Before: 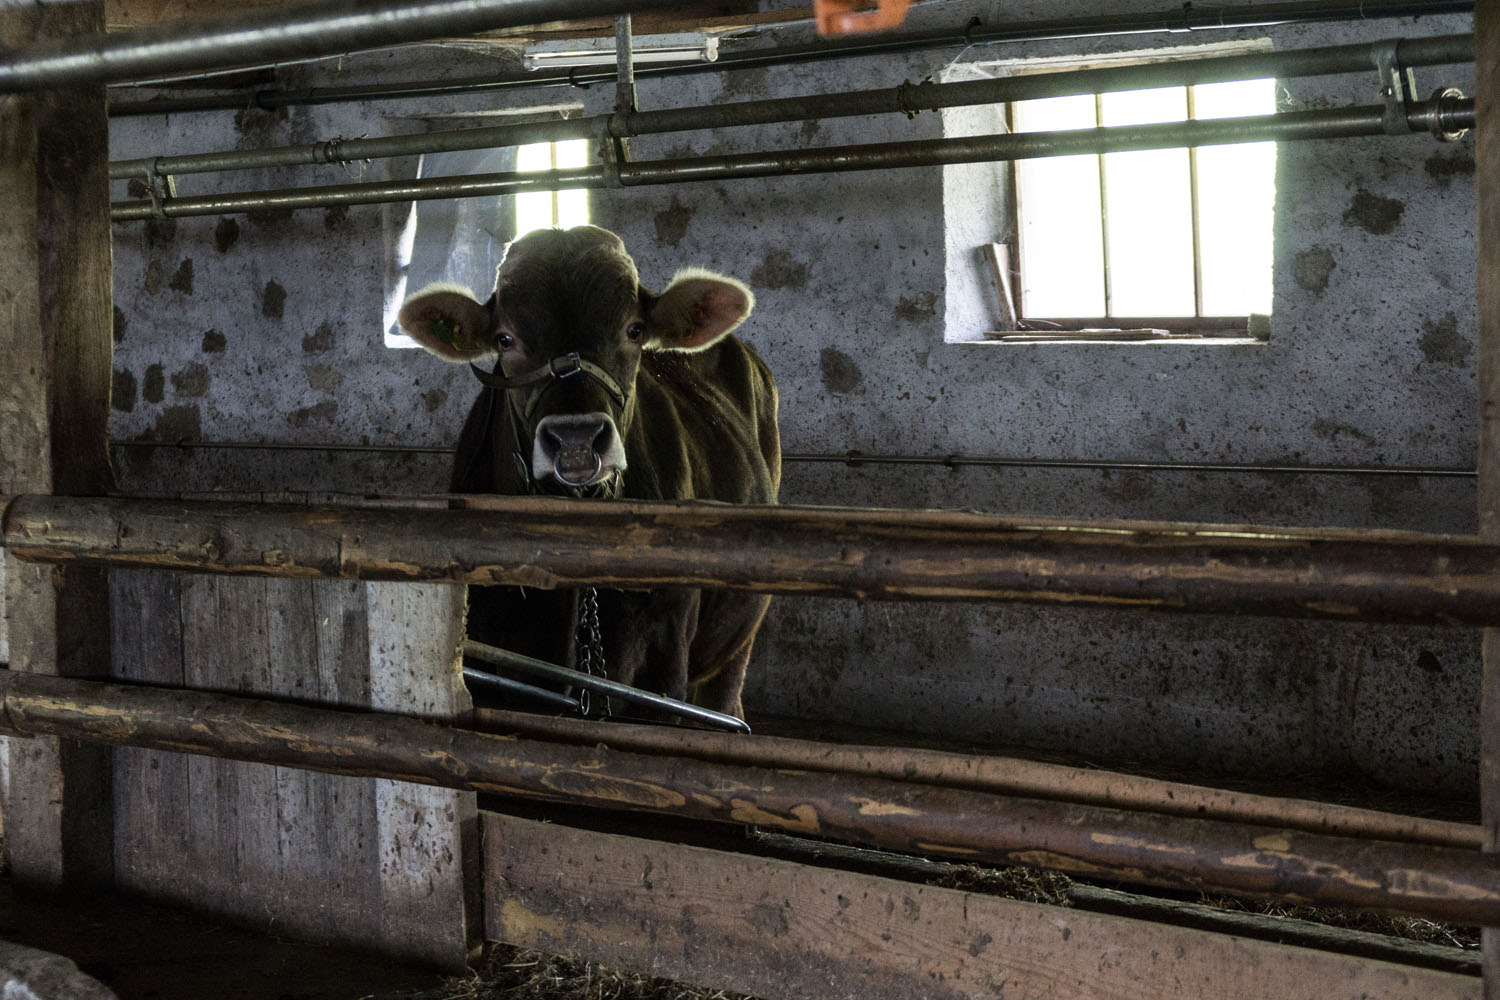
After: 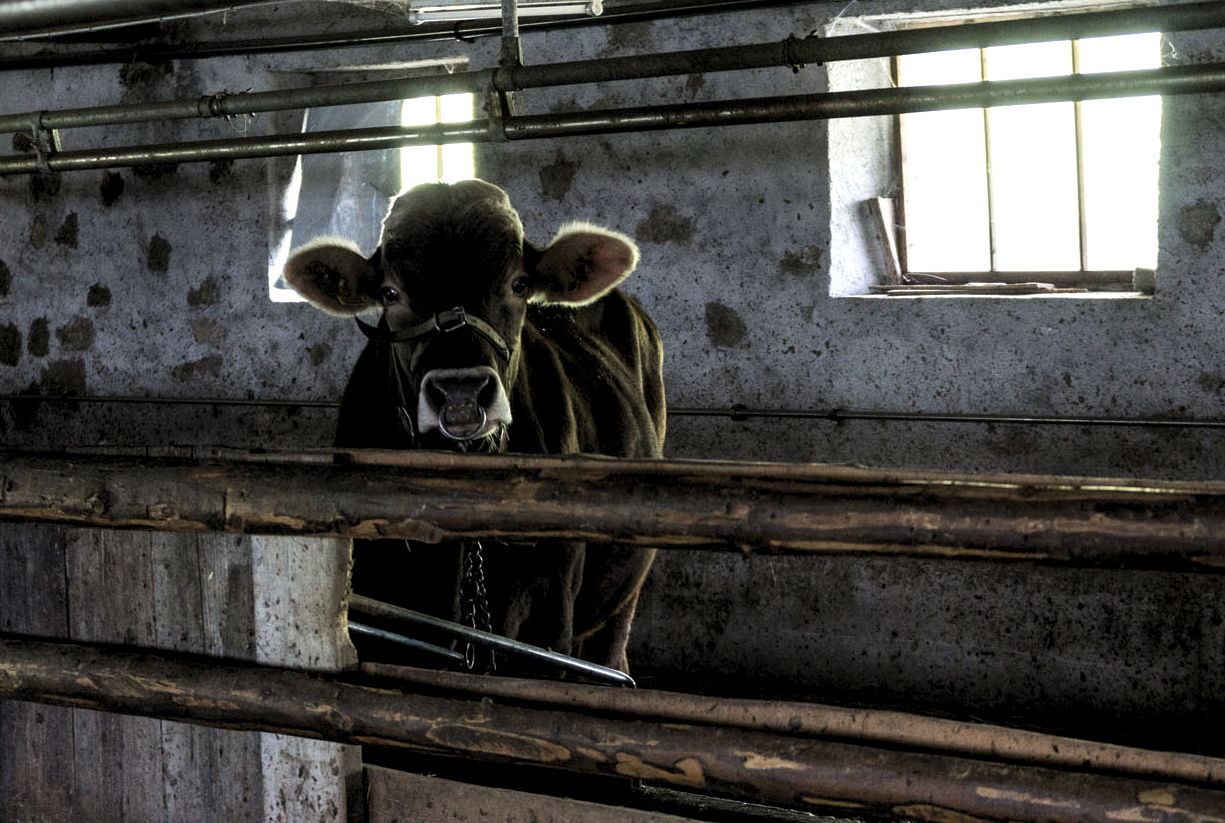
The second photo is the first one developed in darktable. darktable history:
crop and rotate: left 7.672%, top 4.648%, right 10.618%, bottom 12.965%
levels: levels [0.062, 0.494, 0.925]
